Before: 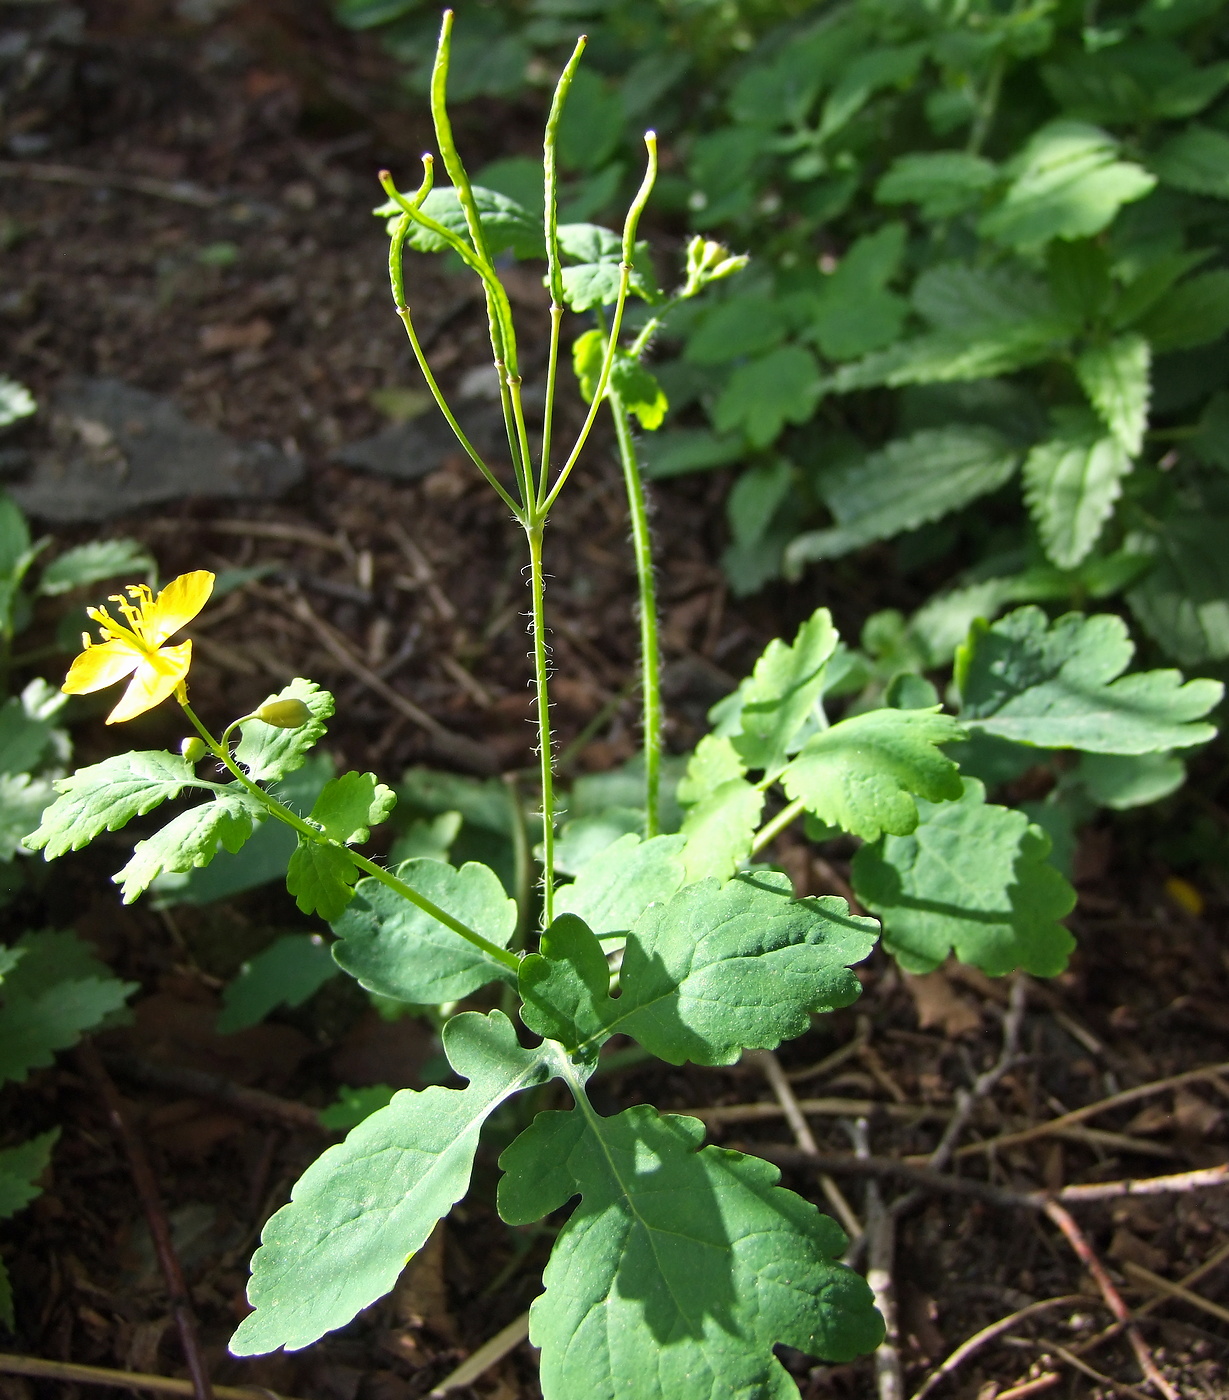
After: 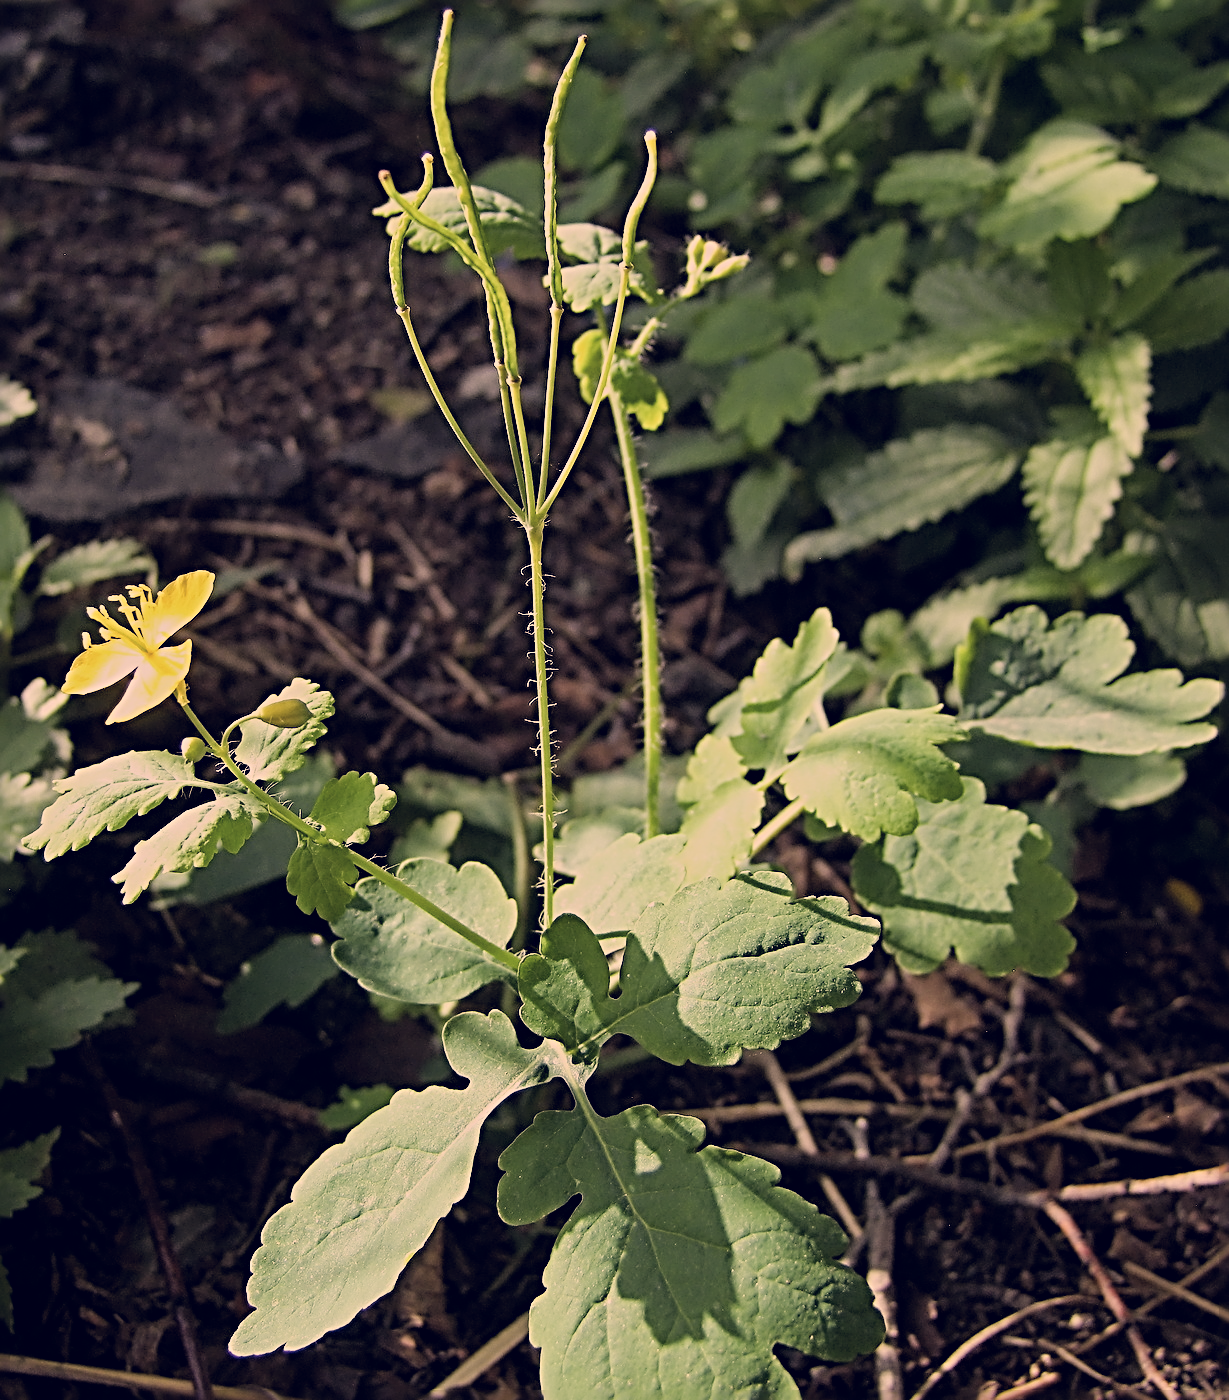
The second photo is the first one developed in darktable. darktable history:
sharpen: radius 3.69, amount 0.928
filmic rgb: black relative exposure -7.65 EV, white relative exposure 4.56 EV, hardness 3.61
color correction: highlights a* 19.59, highlights b* 27.49, shadows a* 3.46, shadows b* -17.28, saturation 0.73
